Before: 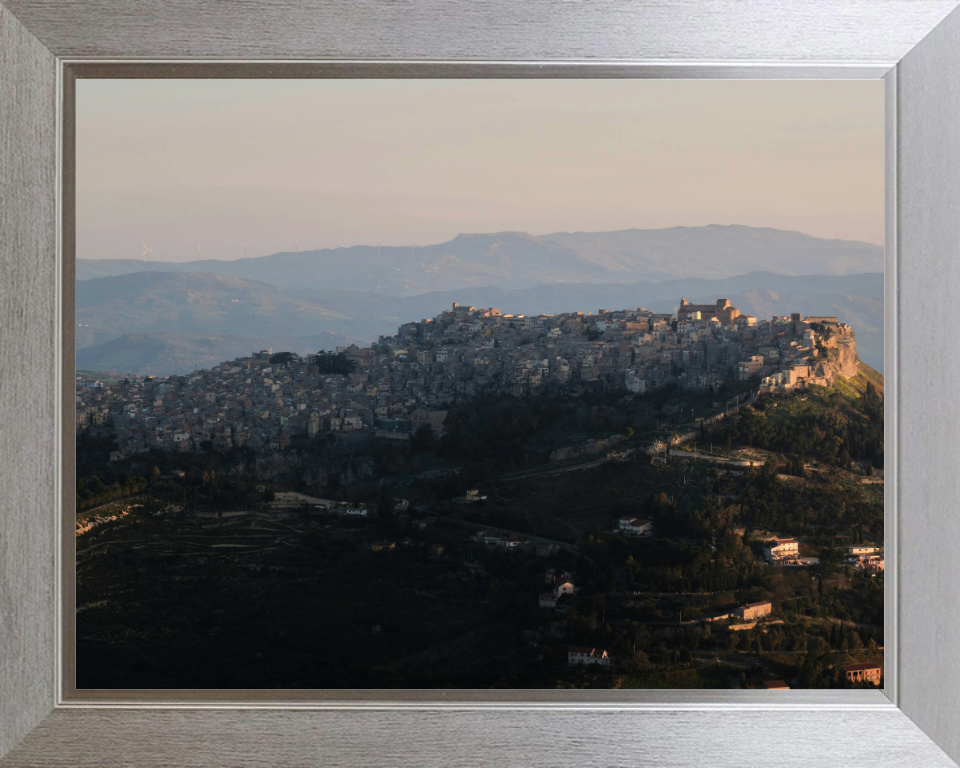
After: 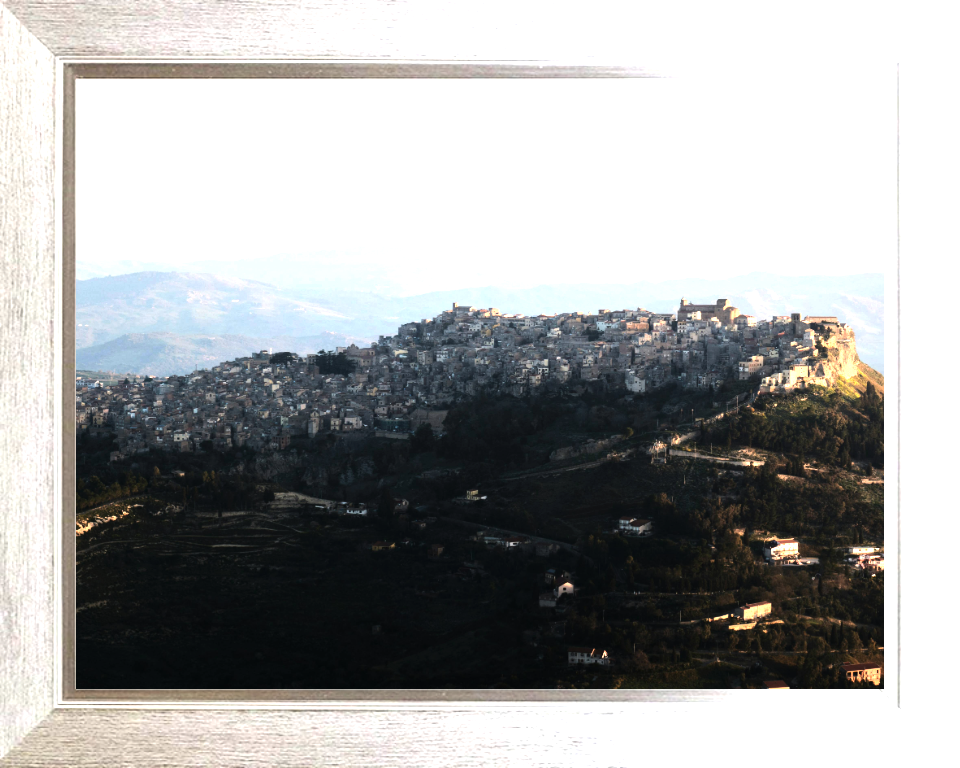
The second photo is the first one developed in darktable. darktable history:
tone equalizer: -8 EV -1.08 EV, -7 EV -1.01 EV, -6 EV -0.867 EV, -5 EV -0.578 EV, -3 EV 0.578 EV, -2 EV 0.867 EV, -1 EV 1.01 EV, +0 EV 1.08 EV, edges refinement/feathering 500, mask exposure compensation -1.57 EV, preserve details no
exposure: black level correction 0, exposure 0.9 EV, compensate exposure bias true, compensate highlight preservation false
